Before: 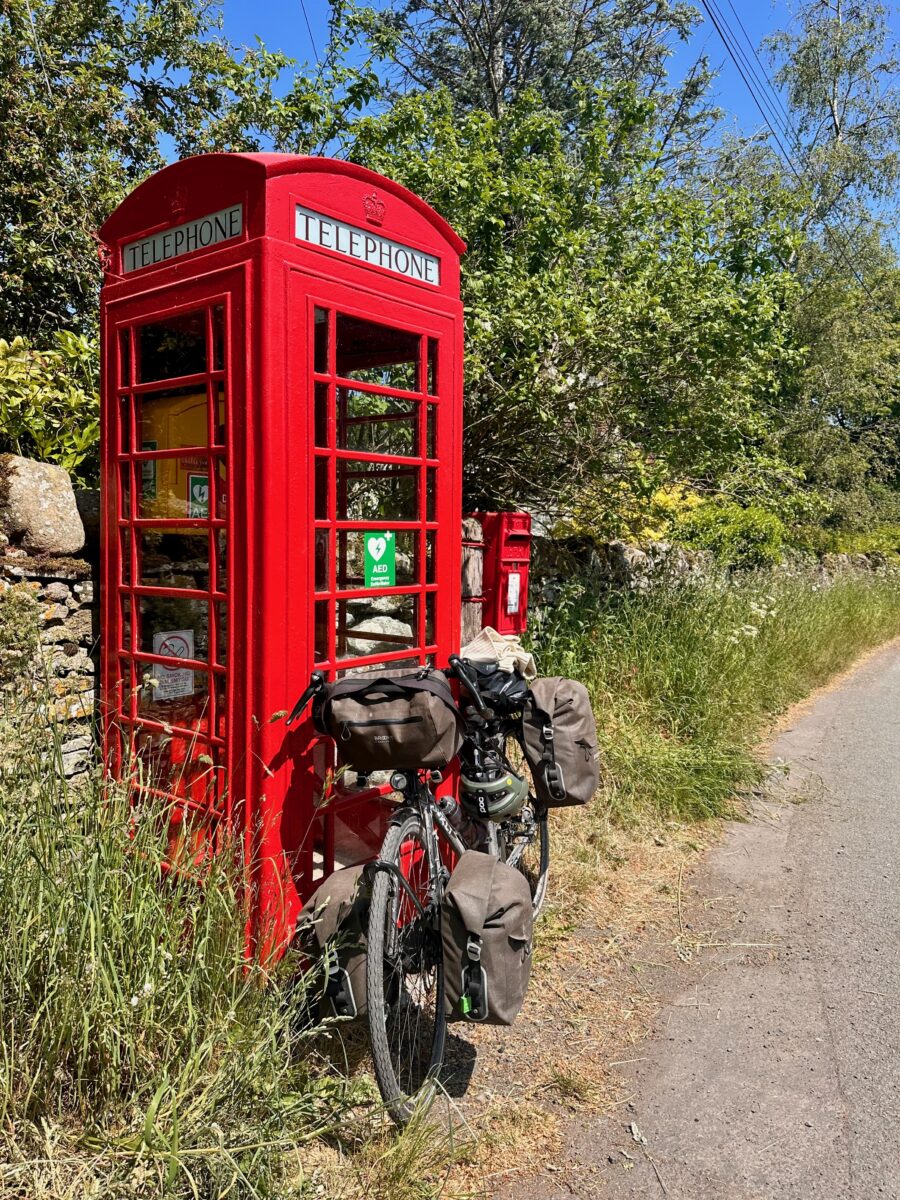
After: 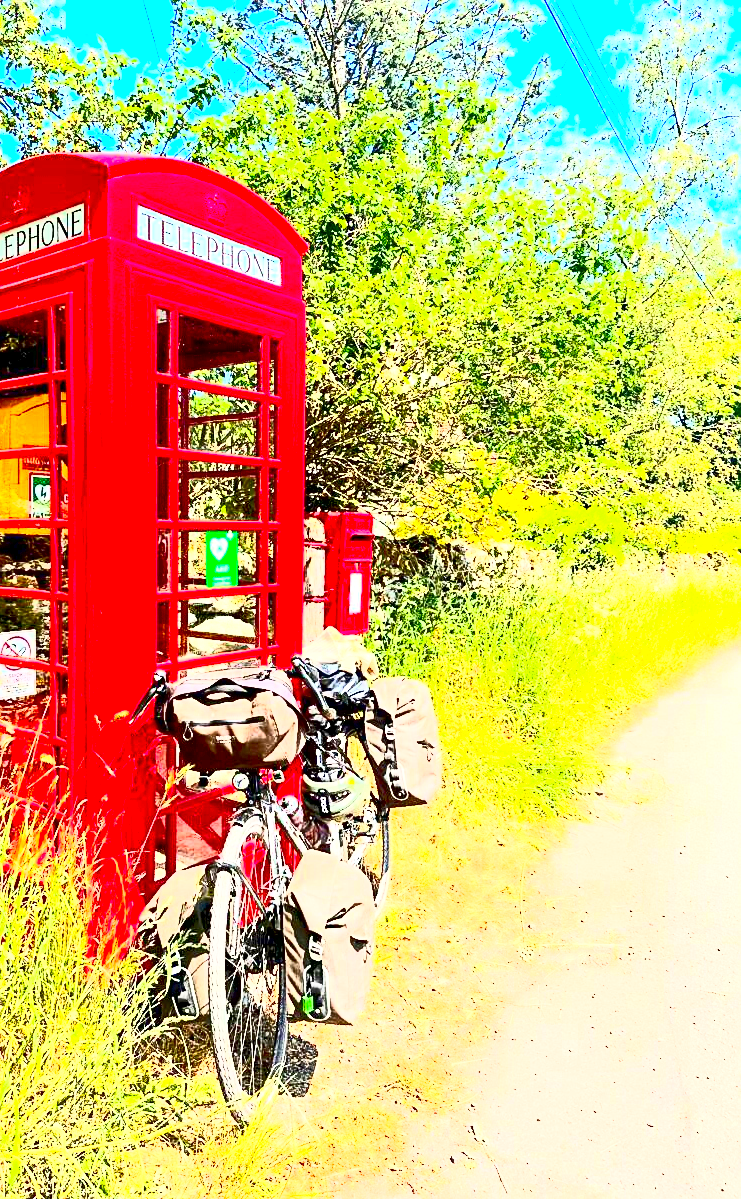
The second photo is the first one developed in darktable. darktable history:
crop: left 17.666%, bottom 0.042%
exposure: black level correction 0, exposure 1.467 EV, compensate exposure bias true, compensate highlight preservation false
sharpen: on, module defaults
tone equalizer: -8 EV 0.987 EV, -7 EV 0.983 EV, -6 EV 0.996 EV, -5 EV 0.975 EV, -4 EV 1.03 EV, -3 EV 0.767 EV, -2 EV 0.522 EV, -1 EV 0.253 EV, edges refinement/feathering 500, mask exposure compensation -1.57 EV, preserve details no
contrast brightness saturation: contrast 0.817, brightness 0.584, saturation 0.572
